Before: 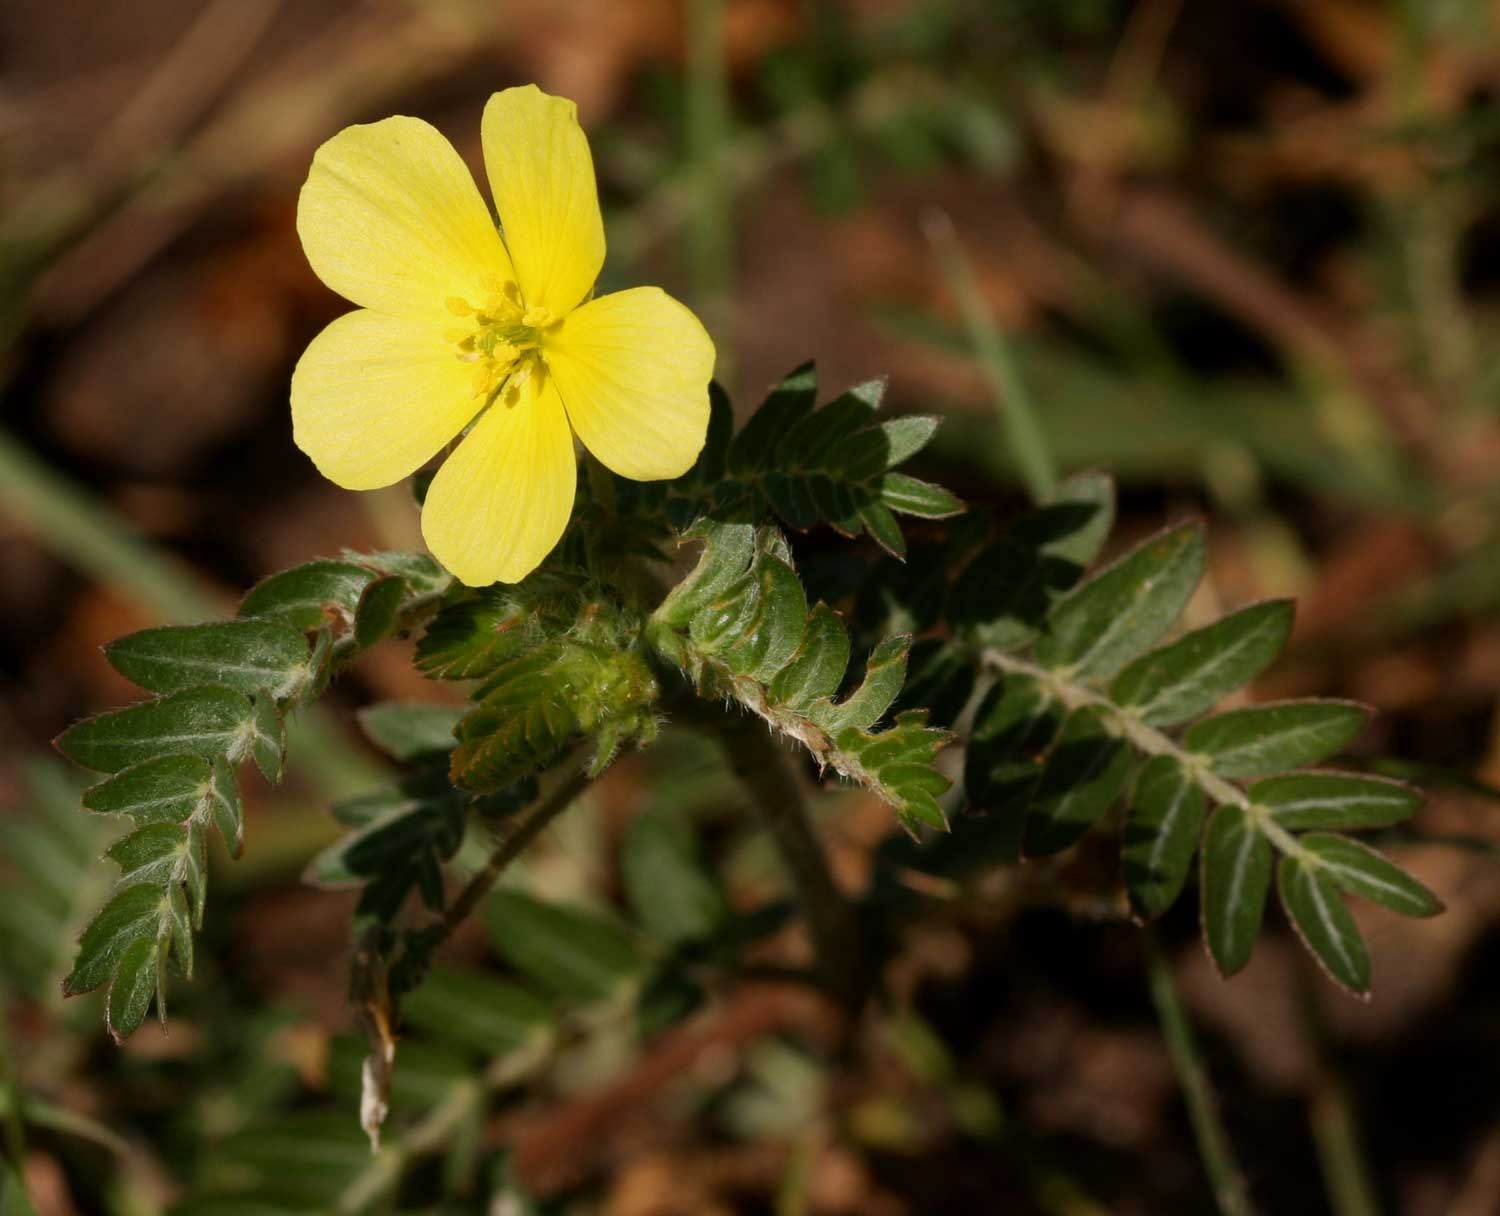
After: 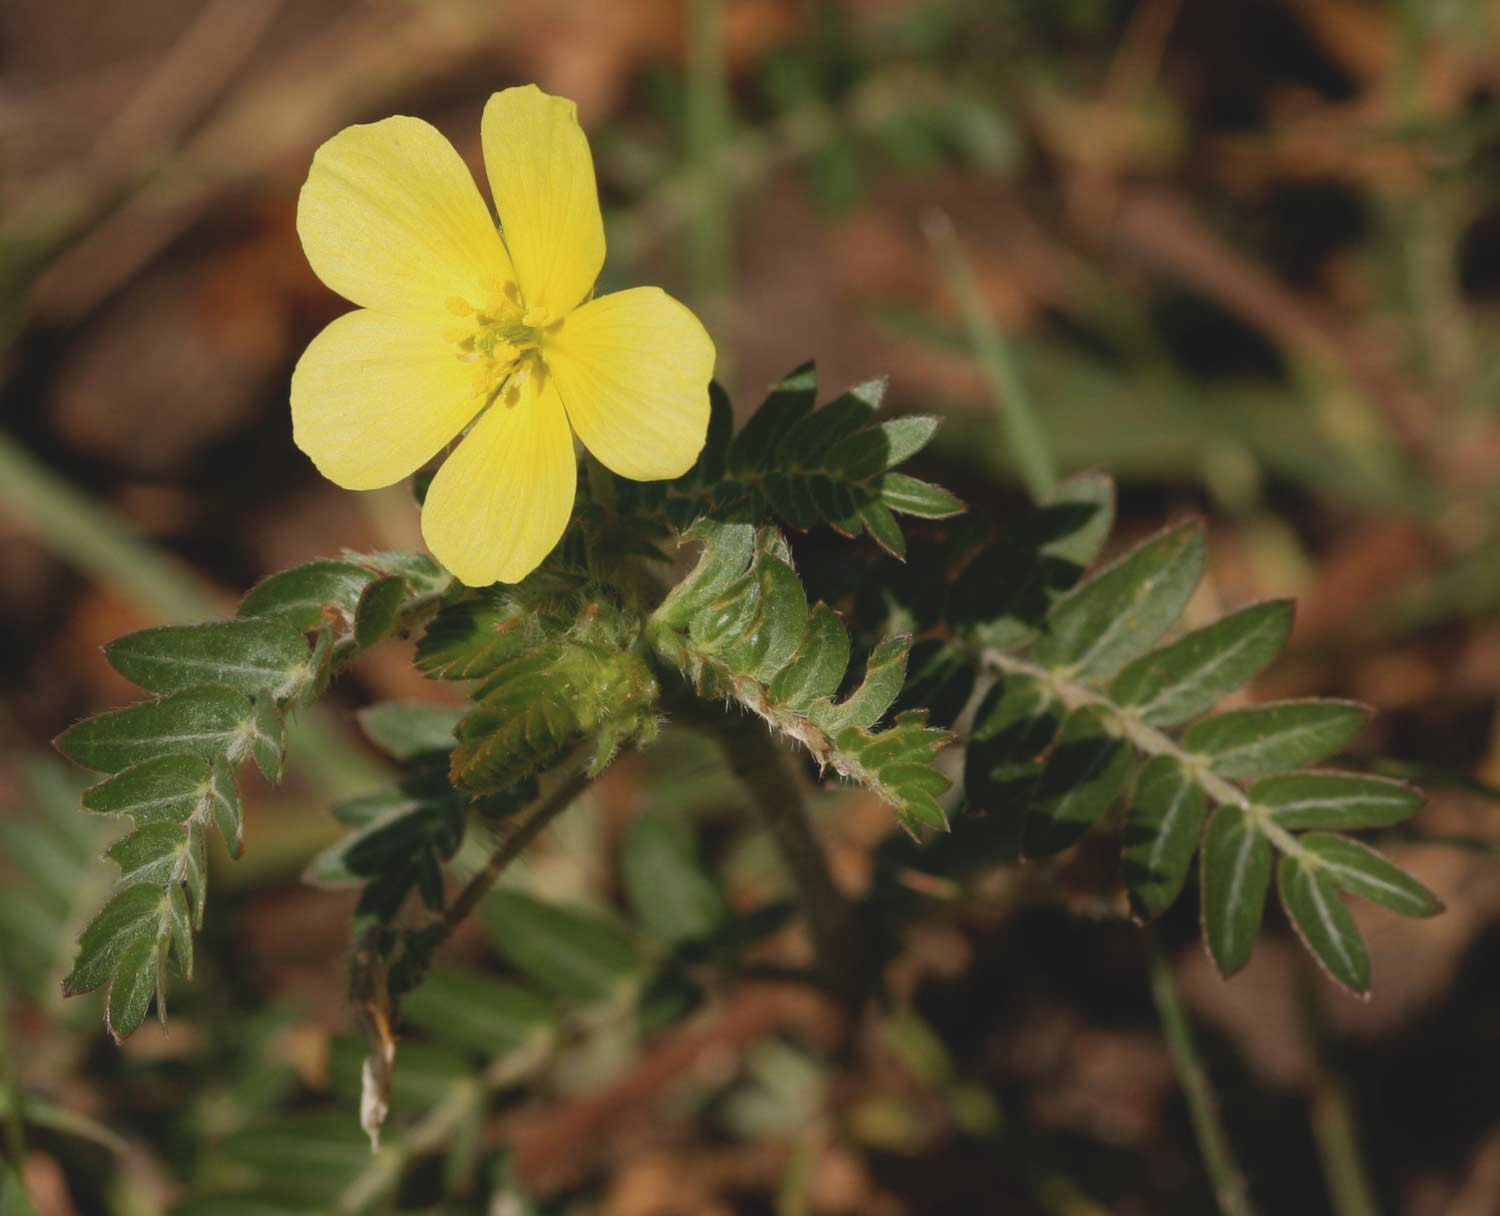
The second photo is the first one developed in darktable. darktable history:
contrast brightness saturation: contrast -0.15, brightness 0.05, saturation -0.12
